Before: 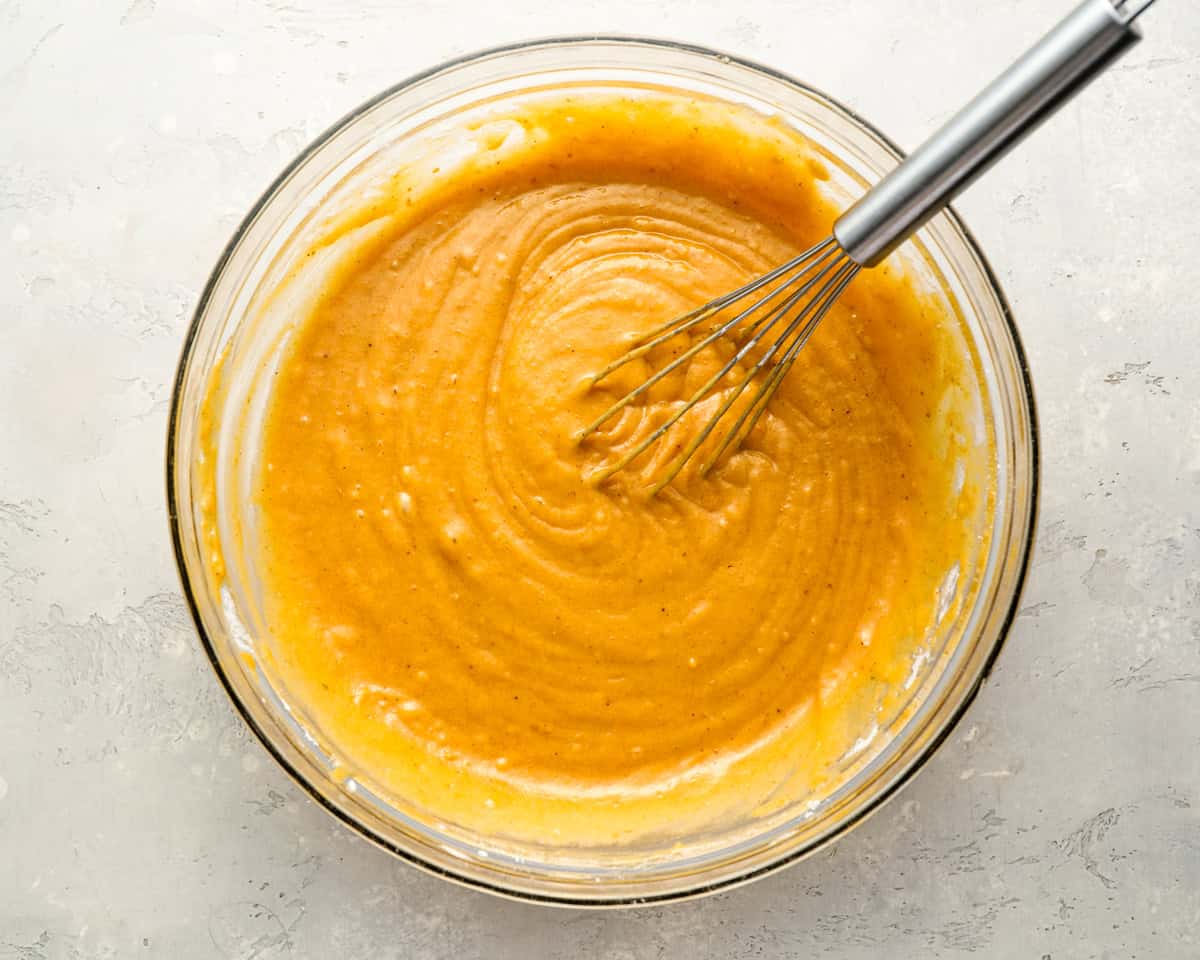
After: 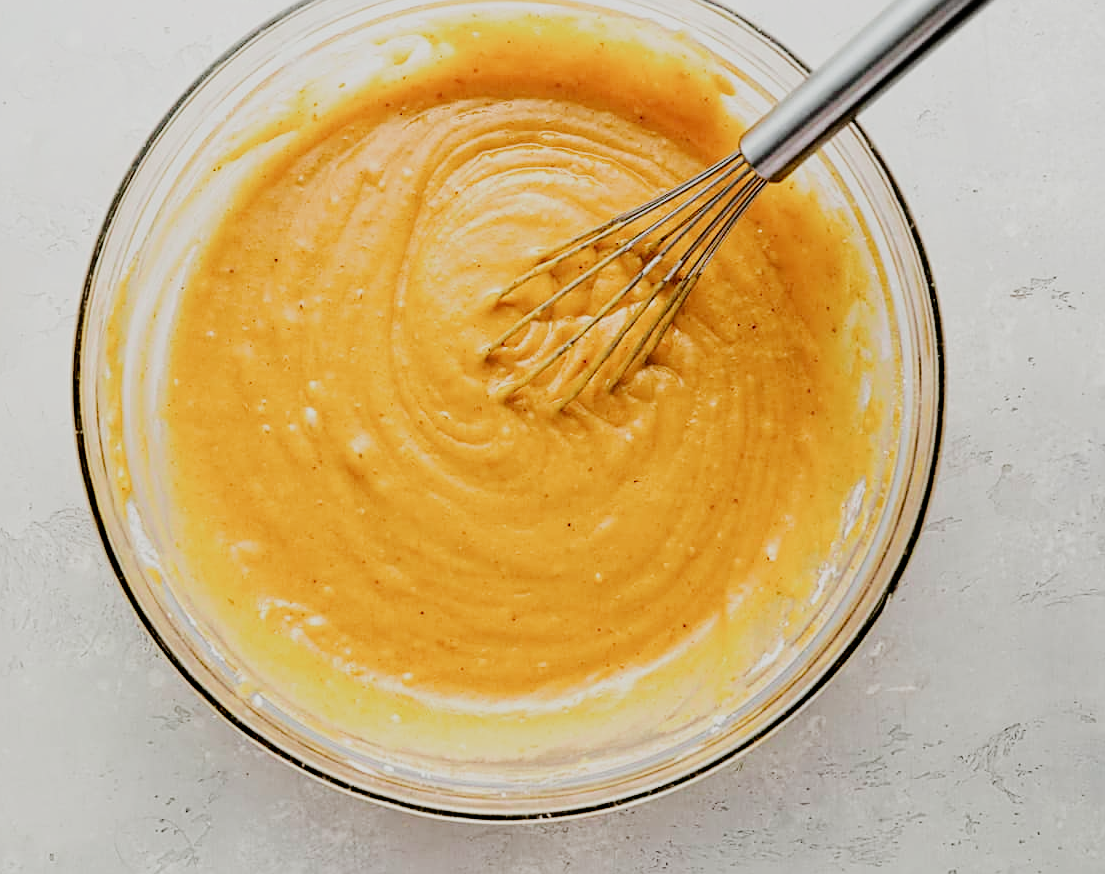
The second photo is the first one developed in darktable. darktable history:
sharpen: on, module defaults
tone curve: curves: ch0 [(0, 0) (0.105, 0.068) (0.181, 0.14) (0.28, 0.259) (0.384, 0.404) (0.485, 0.531) (0.638, 0.681) (0.87, 0.883) (1, 0.977)]; ch1 [(0, 0) (0.161, 0.092) (0.35, 0.33) (0.379, 0.401) (0.456, 0.469) (0.501, 0.499) (0.516, 0.524) (0.562, 0.569) (0.635, 0.646) (1, 1)]; ch2 [(0, 0) (0.371, 0.362) (0.437, 0.437) (0.5, 0.5) (0.53, 0.524) (0.56, 0.561) (0.622, 0.606) (1, 1)], color space Lab, independent channels, preserve colors none
crop and rotate: left 7.878%, top 8.905%
filmic rgb: black relative exposure -7.65 EV, white relative exposure 4.56 EV, hardness 3.61, add noise in highlights 0.001, preserve chrominance no, color science v3 (2019), use custom middle-gray values true, iterations of high-quality reconstruction 0, contrast in highlights soft
